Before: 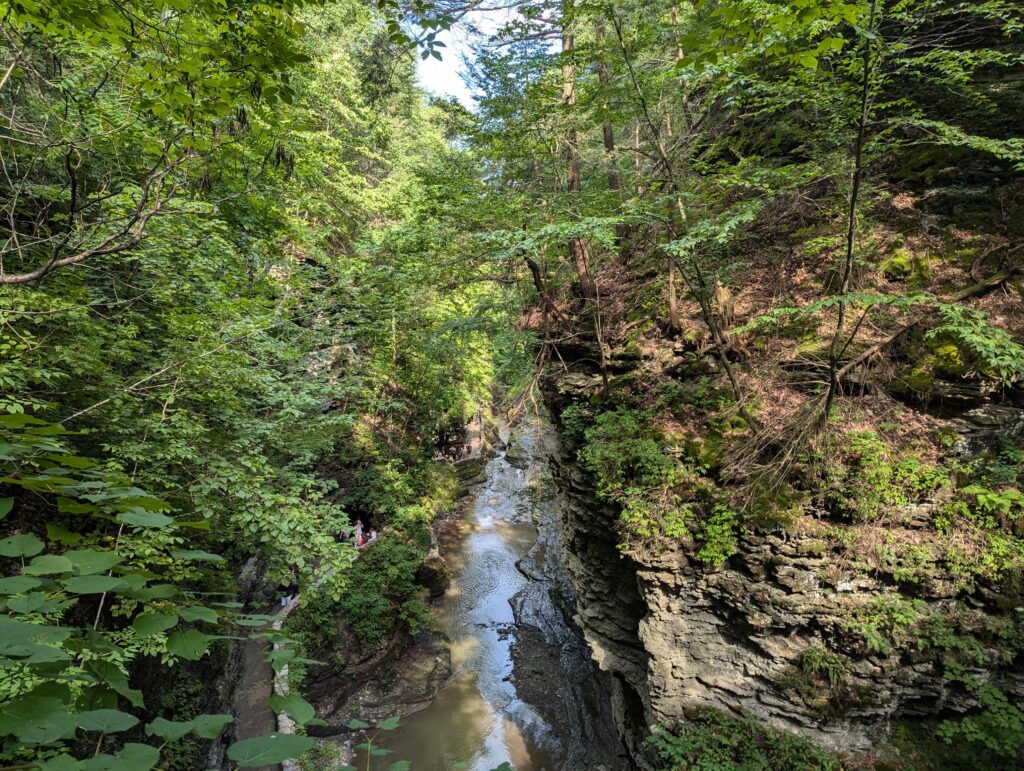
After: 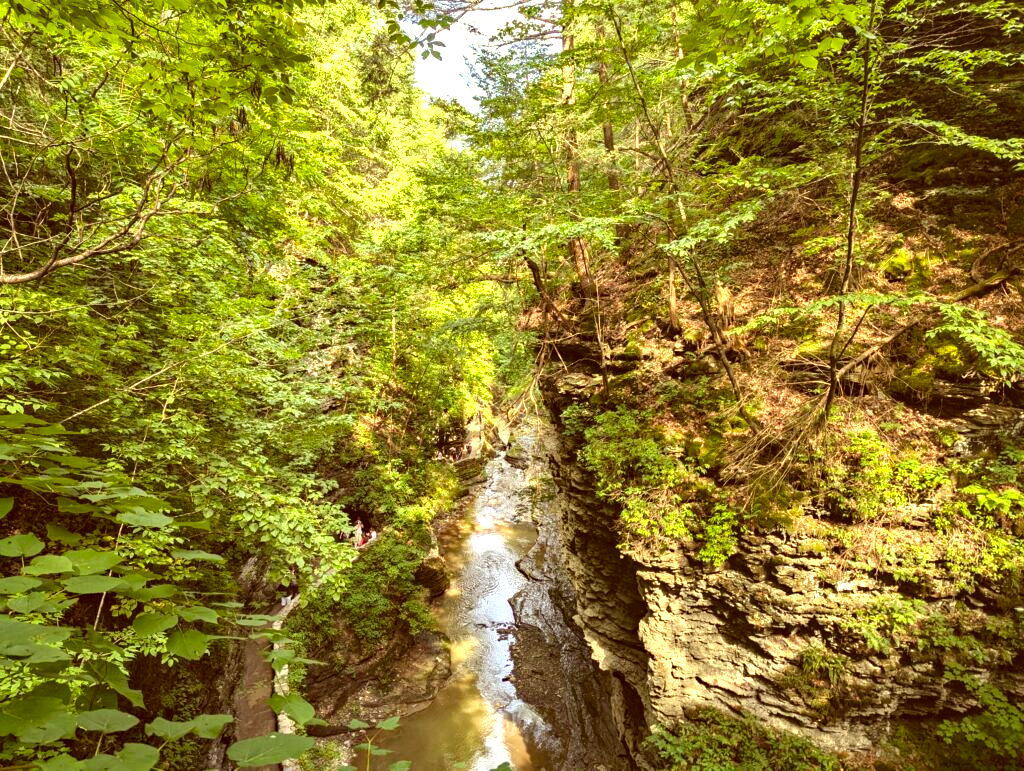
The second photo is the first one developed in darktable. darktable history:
exposure: black level correction -0.002, exposure 1.115 EV, compensate highlight preservation false
color correction: highlights a* 1.12, highlights b* 24.26, shadows a* 15.58, shadows b* 24.26
haze removal: compatibility mode true, adaptive false
